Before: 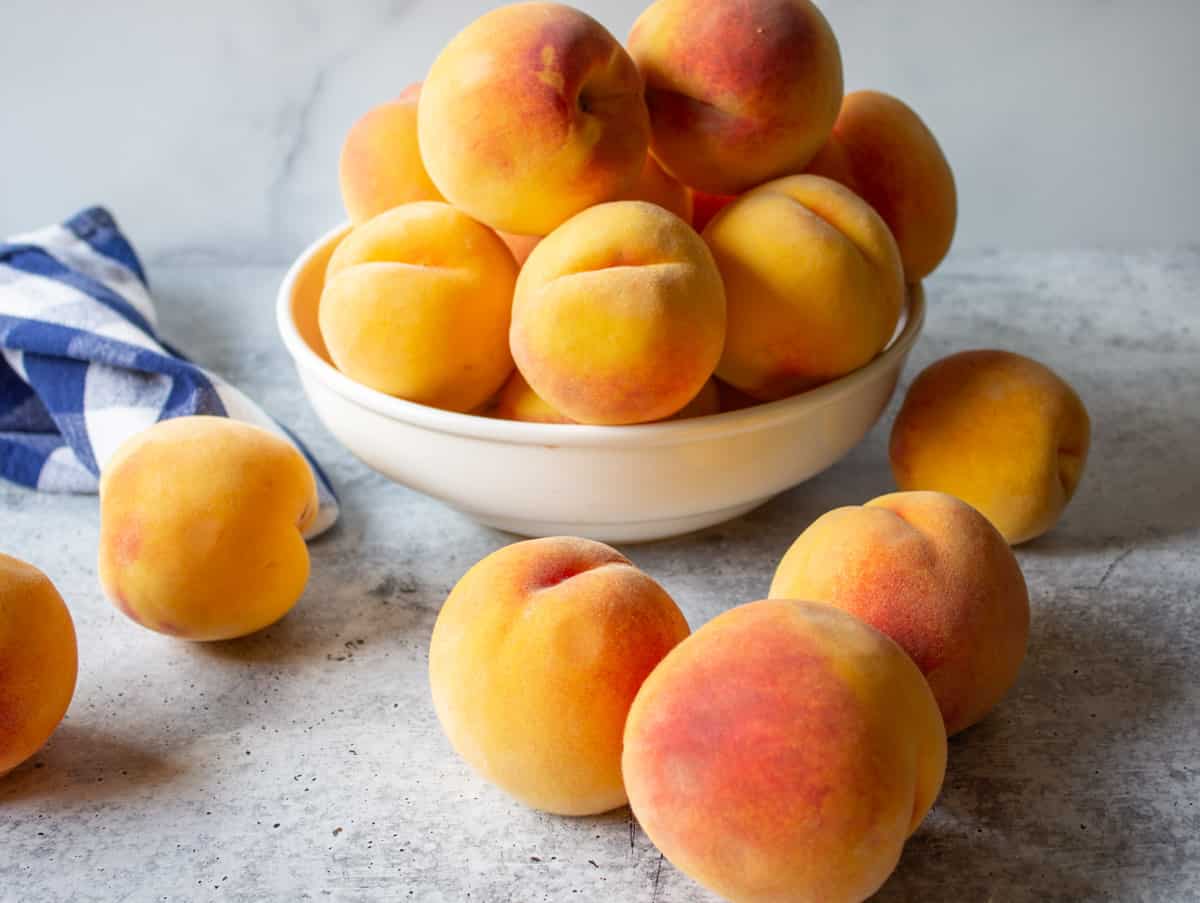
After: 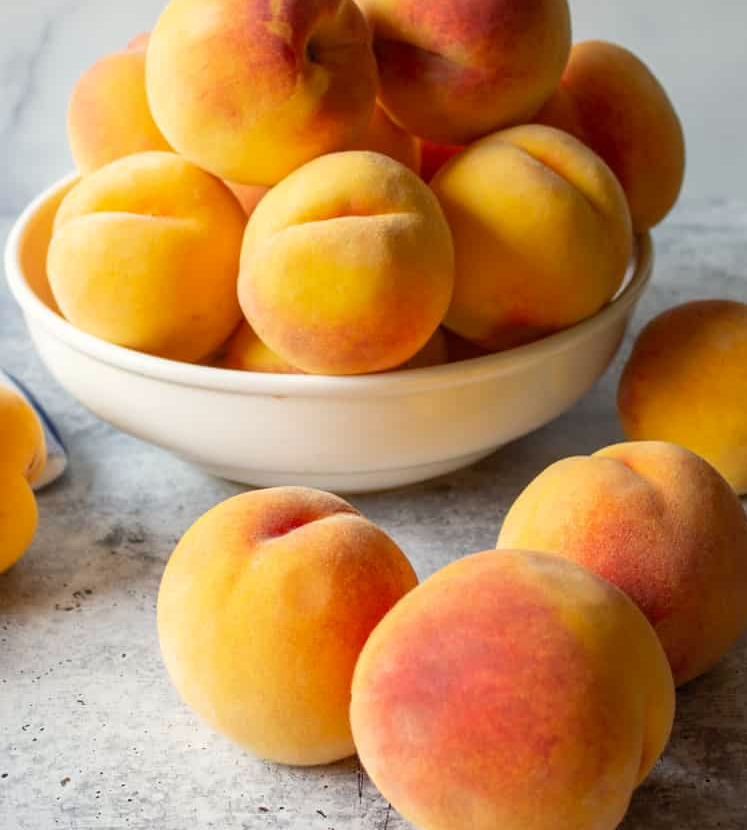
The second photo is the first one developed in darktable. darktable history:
color correction: highlights b* 2.95
crop and rotate: left 22.738%, top 5.626%, right 15.001%, bottom 2.356%
